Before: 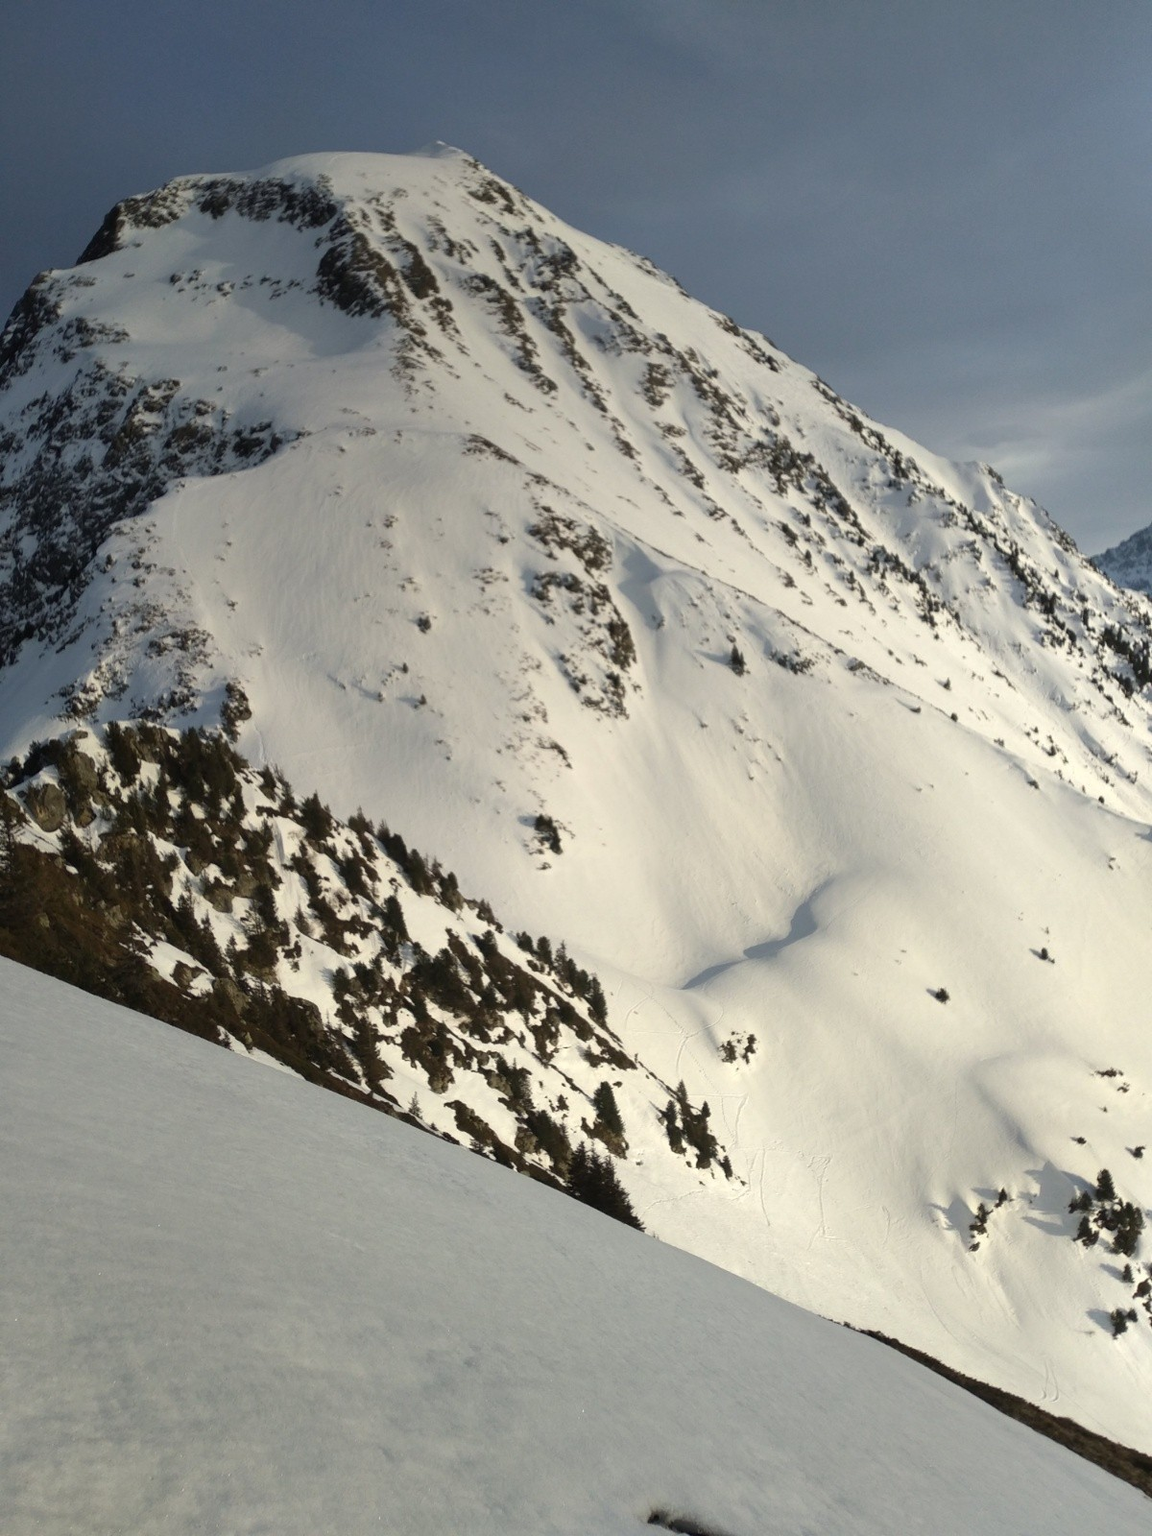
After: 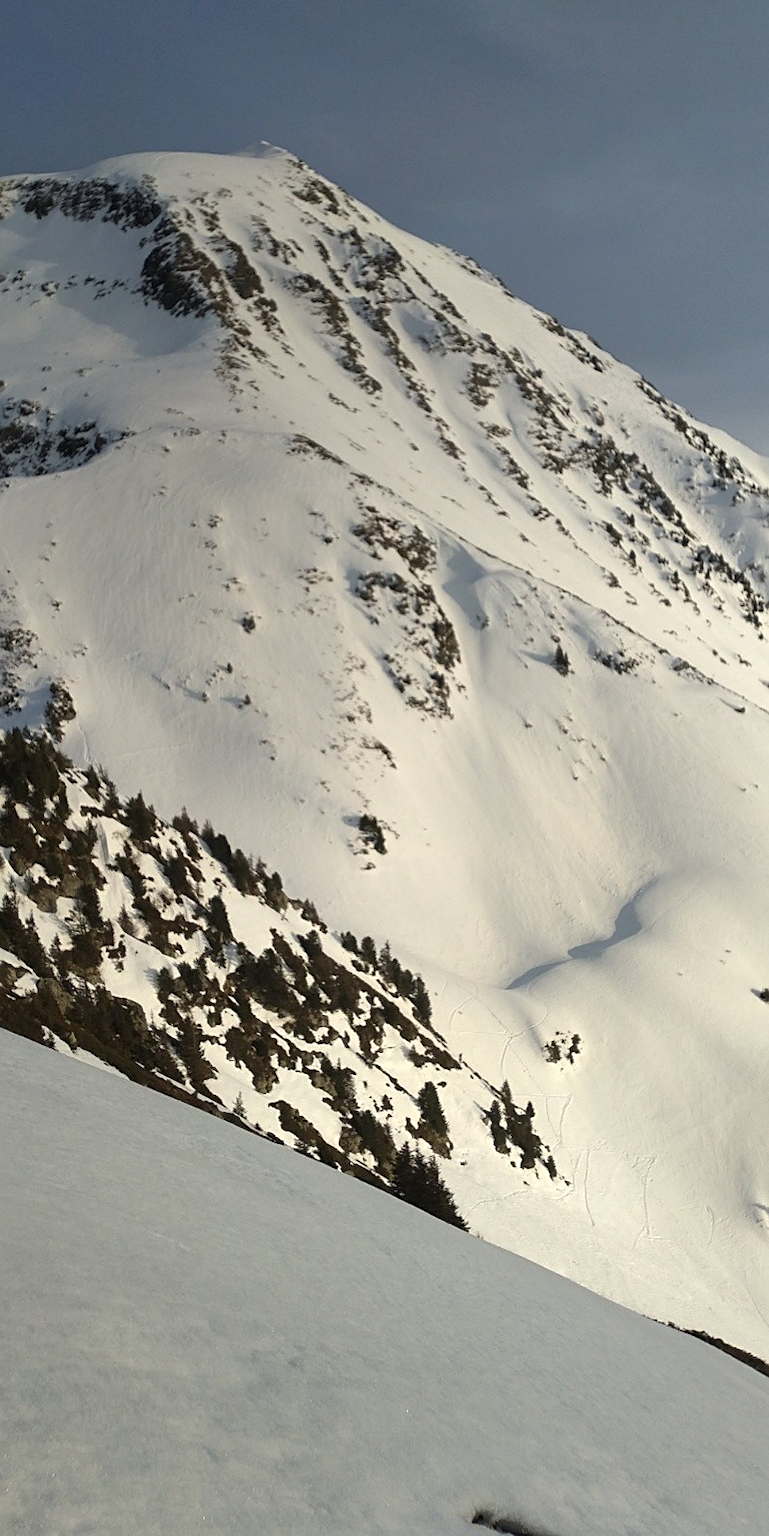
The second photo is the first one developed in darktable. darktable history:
sharpen: on, module defaults
tone equalizer: on, module defaults
crop and rotate: left 15.285%, right 17.855%
